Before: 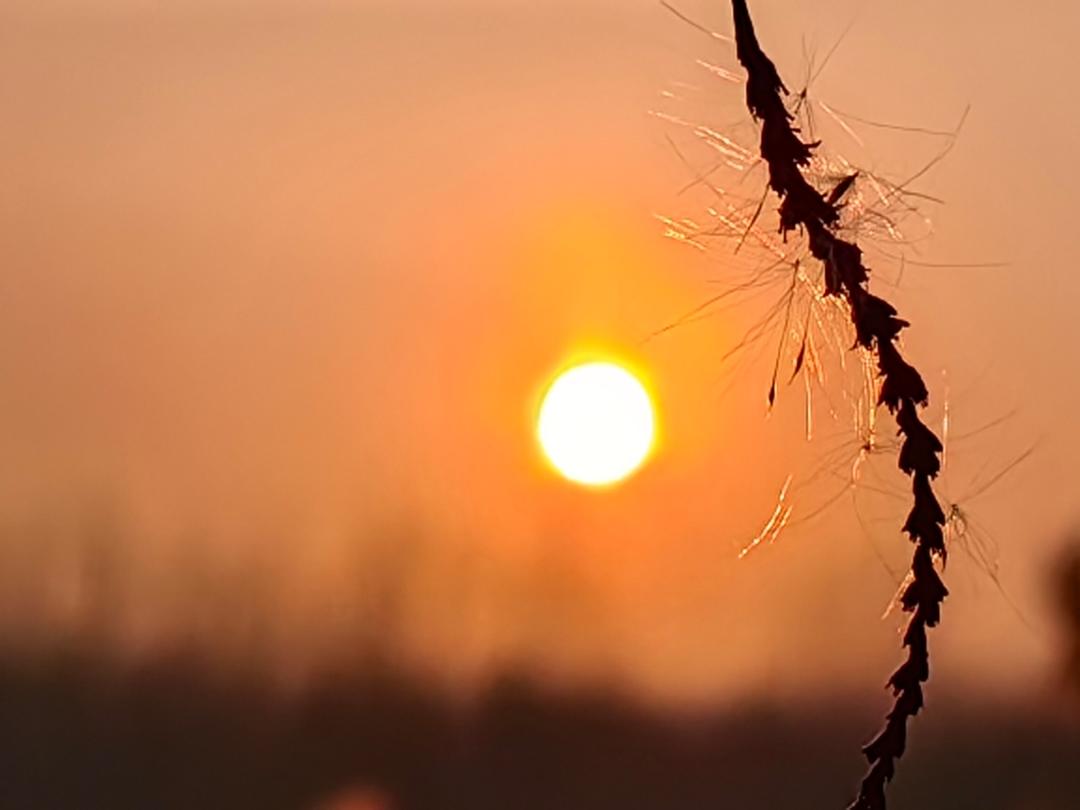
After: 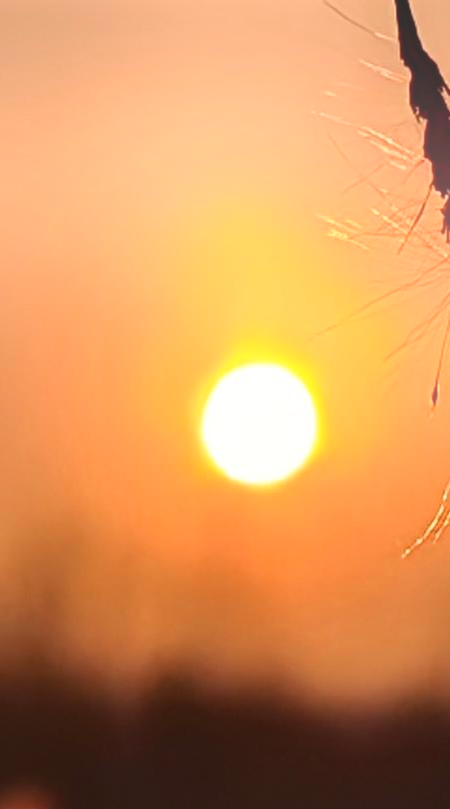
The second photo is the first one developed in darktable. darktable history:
bloom: threshold 82.5%, strength 16.25%
crop: left 31.229%, right 27.105%
